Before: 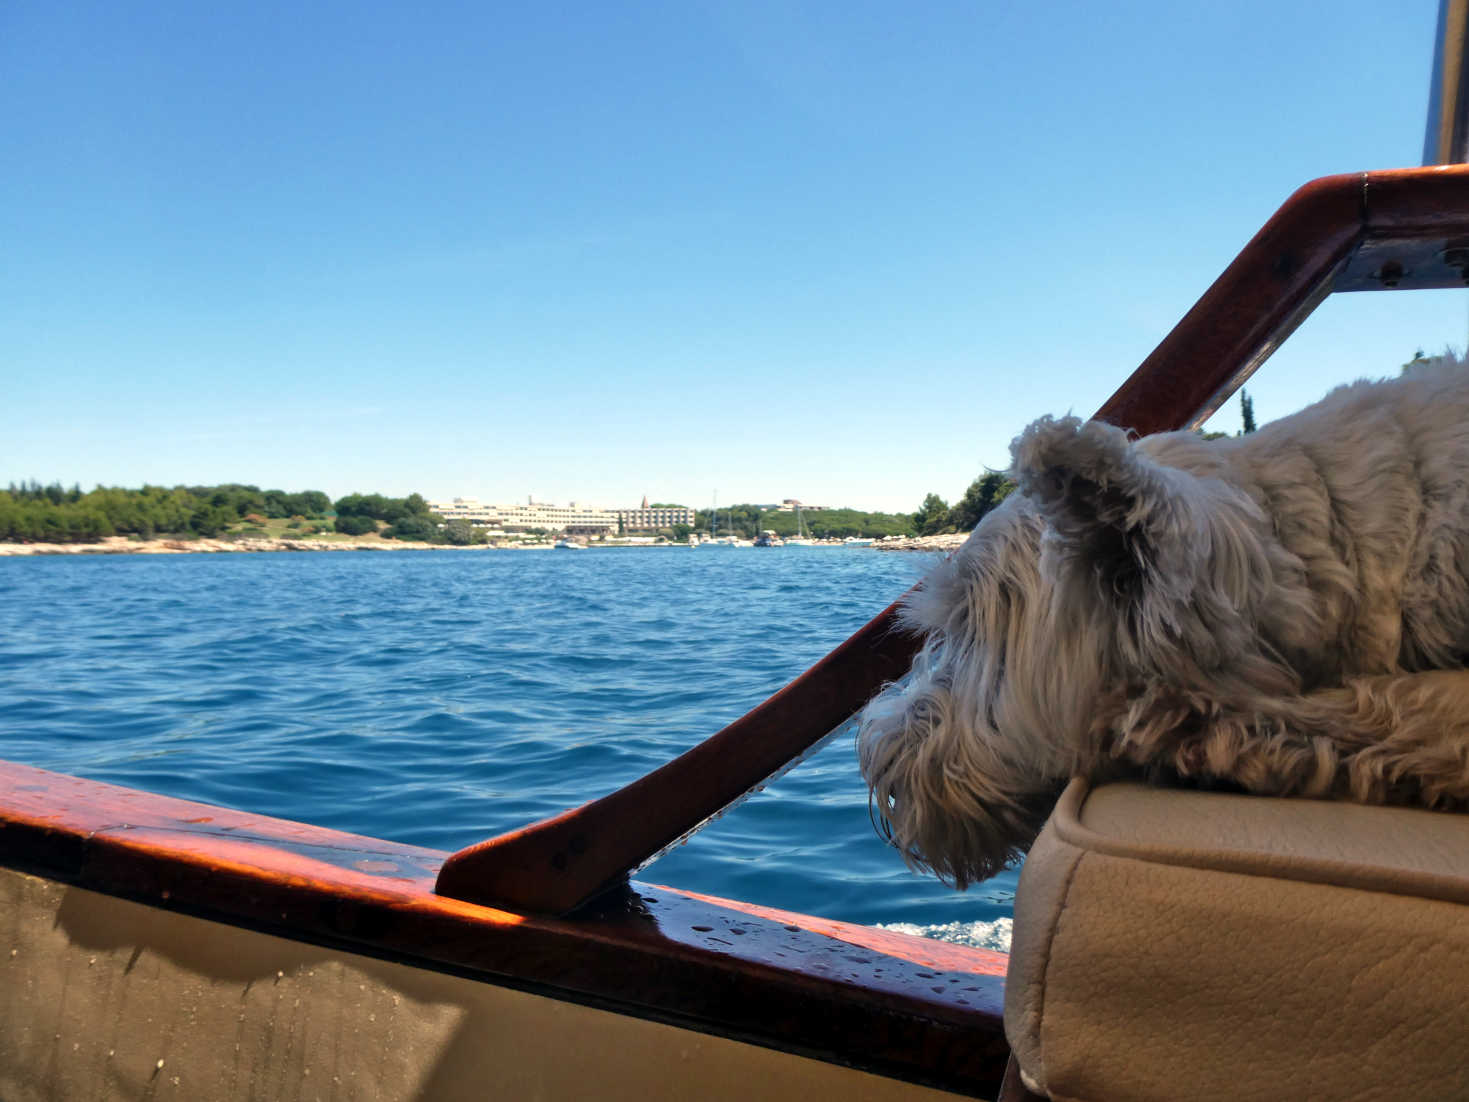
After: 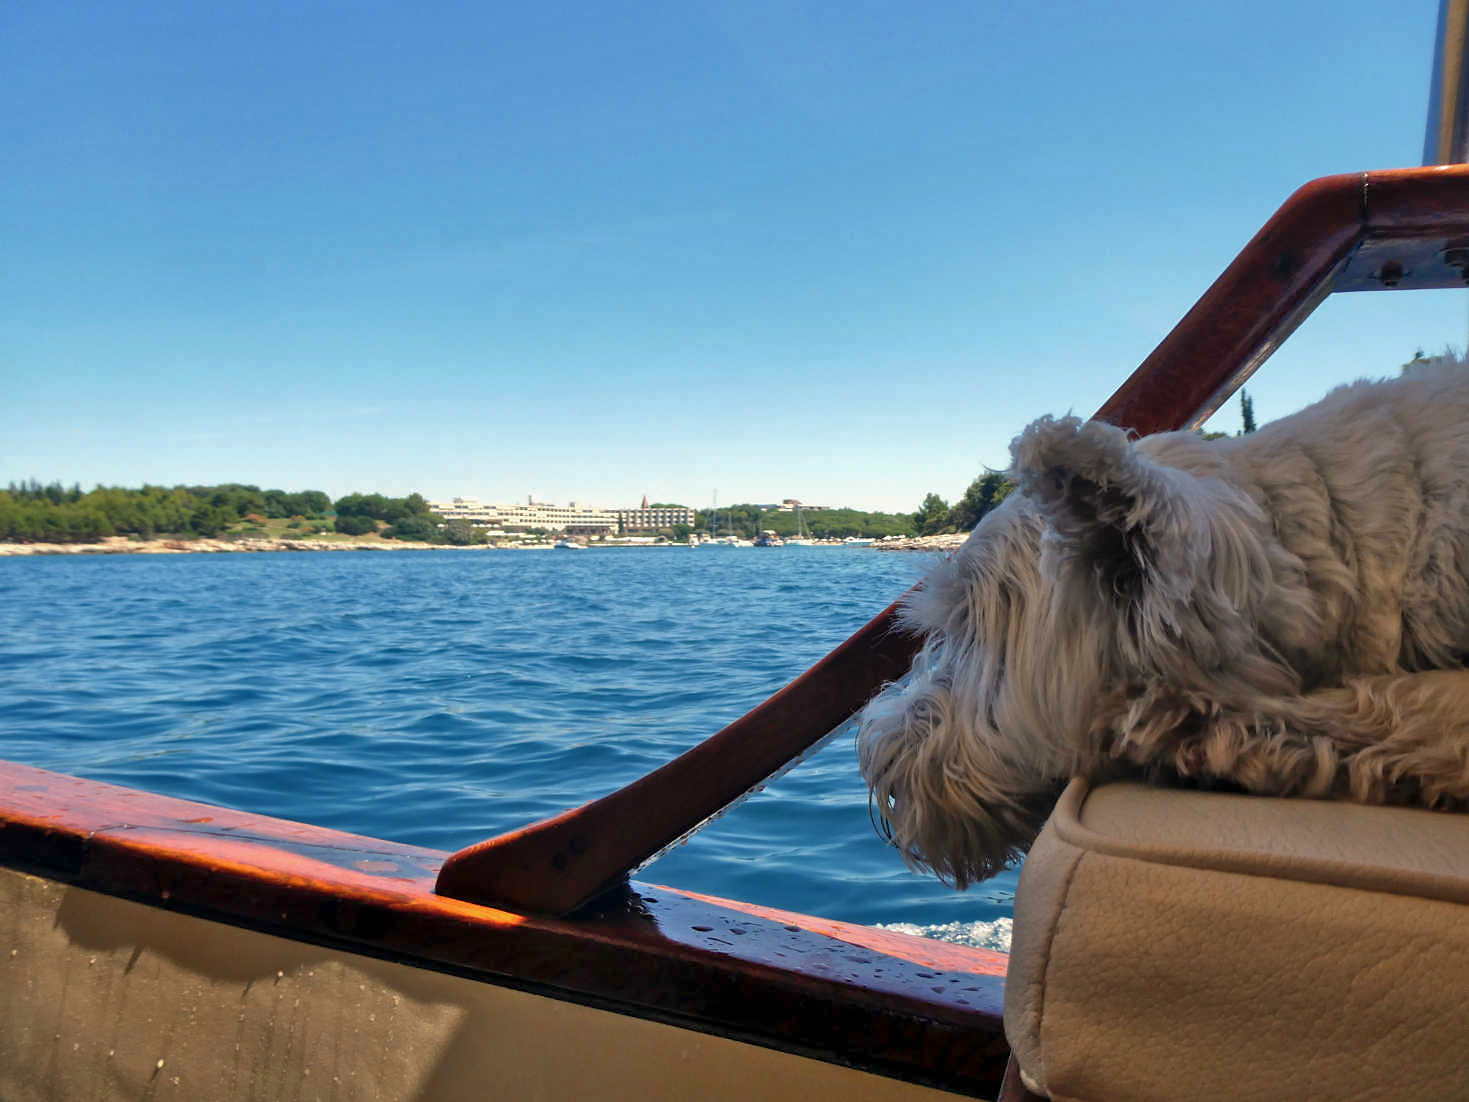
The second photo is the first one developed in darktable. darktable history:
exposure: exposure -0.052 EV, compensate exposure bias true, compensate highlight preservation false
shadows and highlights: on, module defaults
sharpen: radius 1.024, threshold 1.099
